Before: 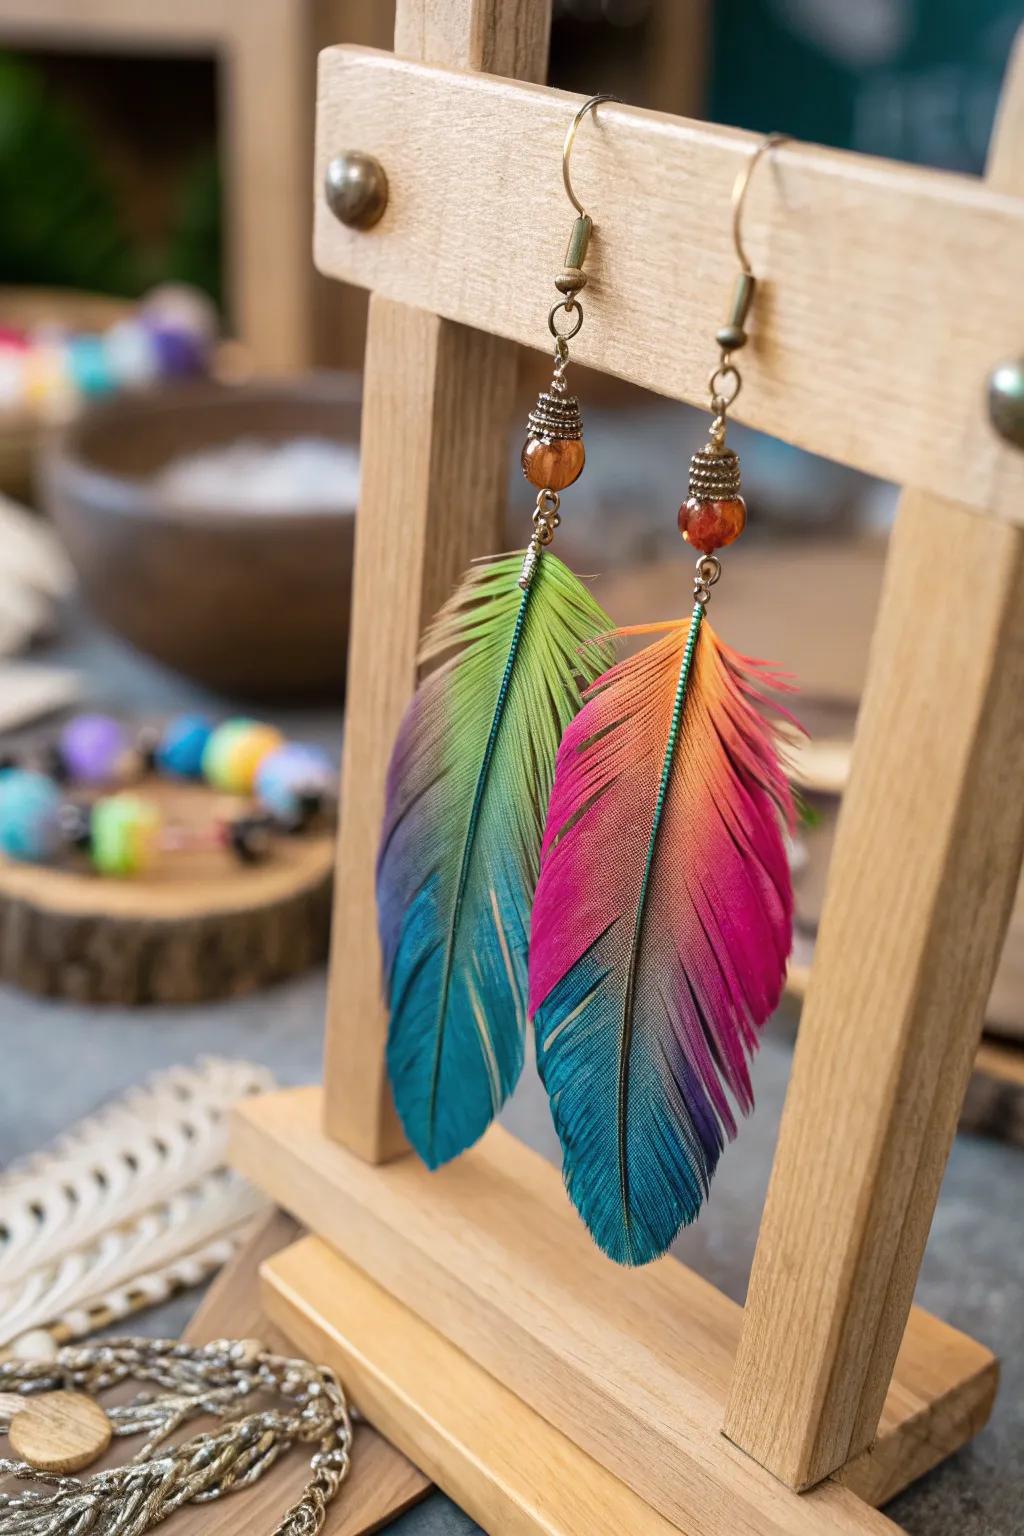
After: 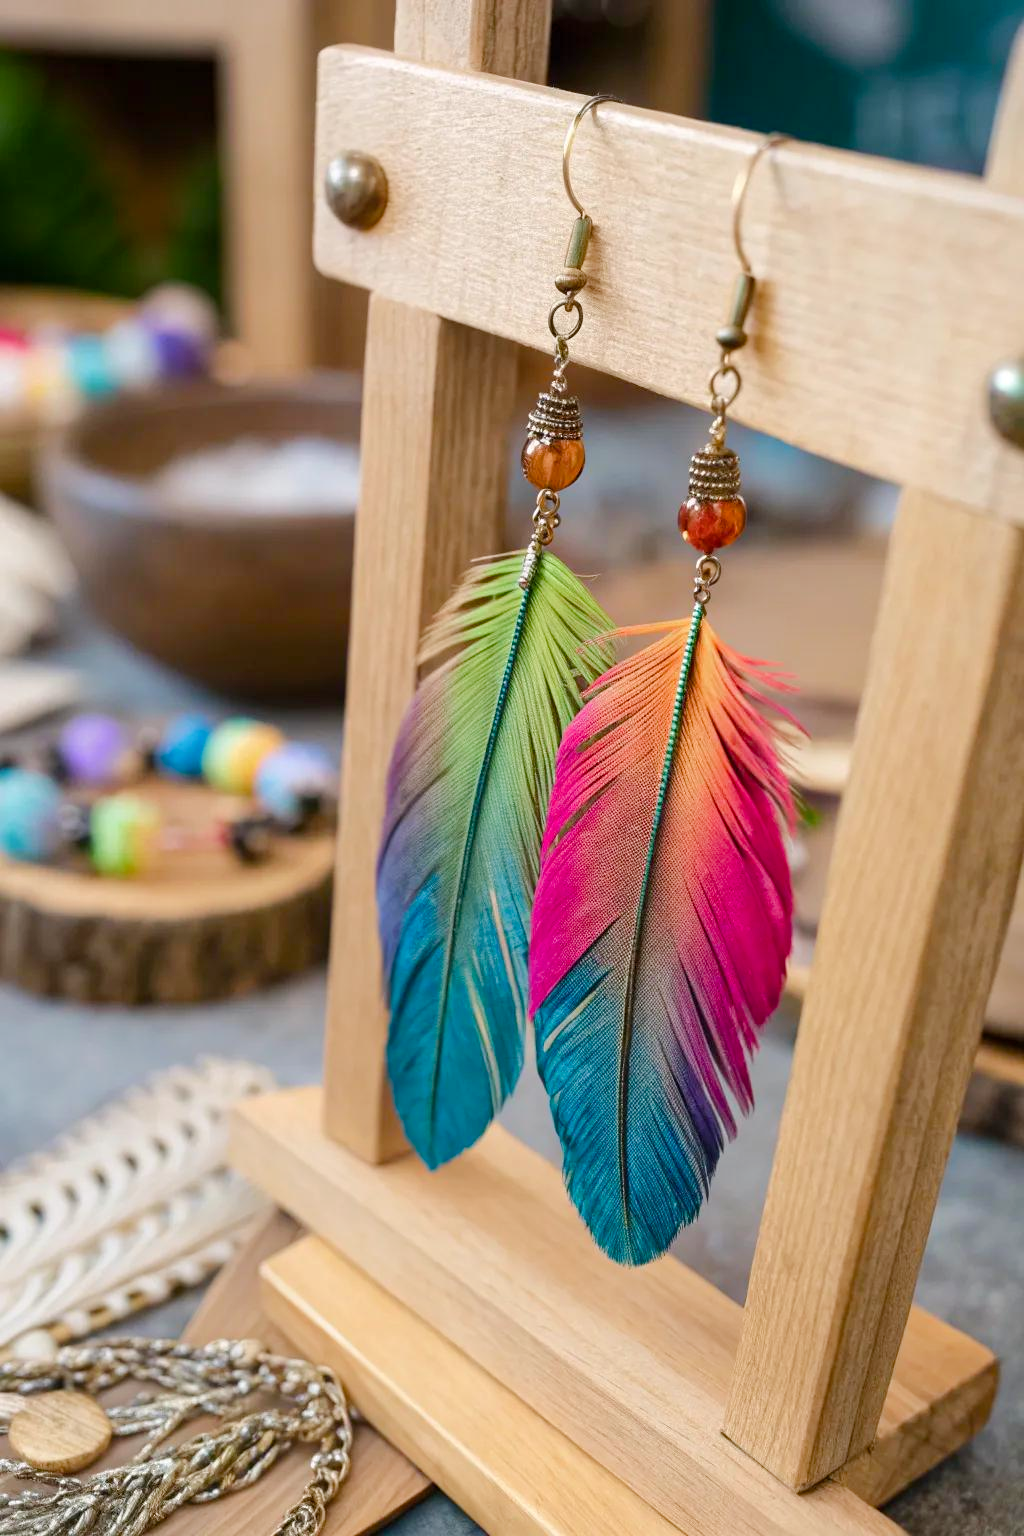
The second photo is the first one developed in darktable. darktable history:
color balance rgb: linear chroma grading › global chroma -15.244%, perceptual saturation grading › global saturation 20%, perceptual saturation grading › highlights -25.869%, perceptual saturation grading › shadows 25.63%, perceptual brilliance grading › mid-tones 10.984%, perceptual brilliance grading › shadows 14.5%, global vibrance 20.226%
